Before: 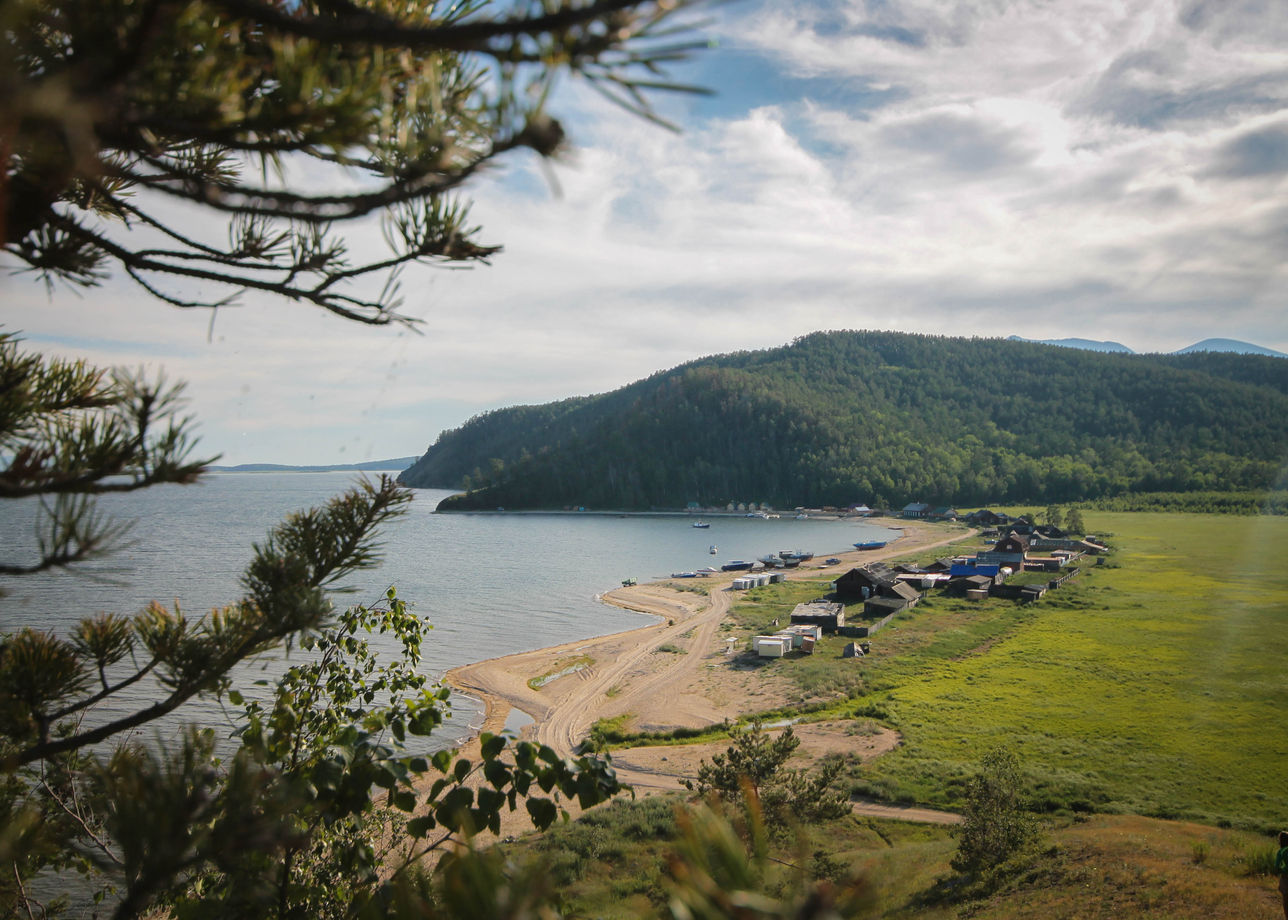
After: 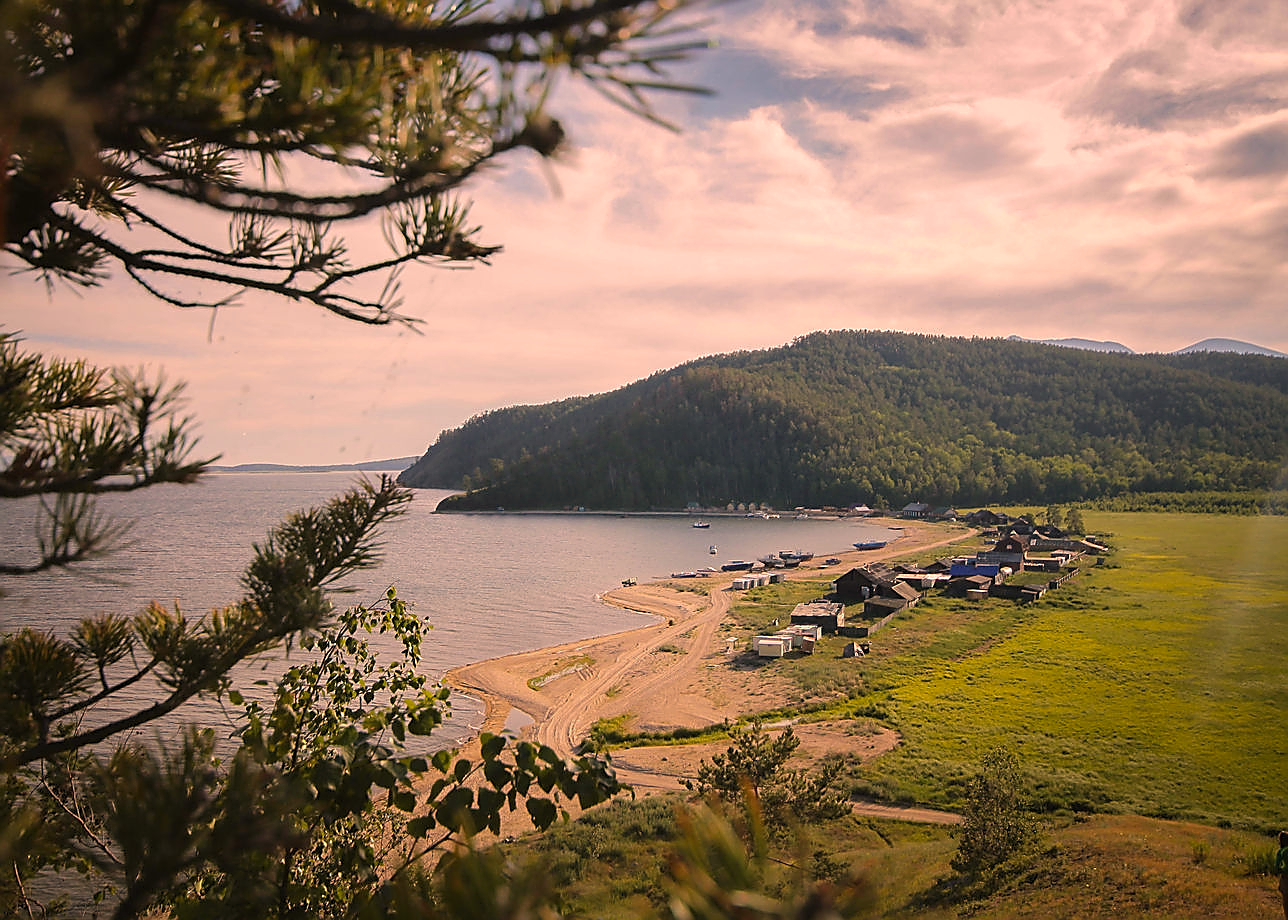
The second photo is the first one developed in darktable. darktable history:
color correction: highlights a* 21.16, highlights b* 19.61
sharpen: radius 1.4, amount 1.25, threshold 0.7
